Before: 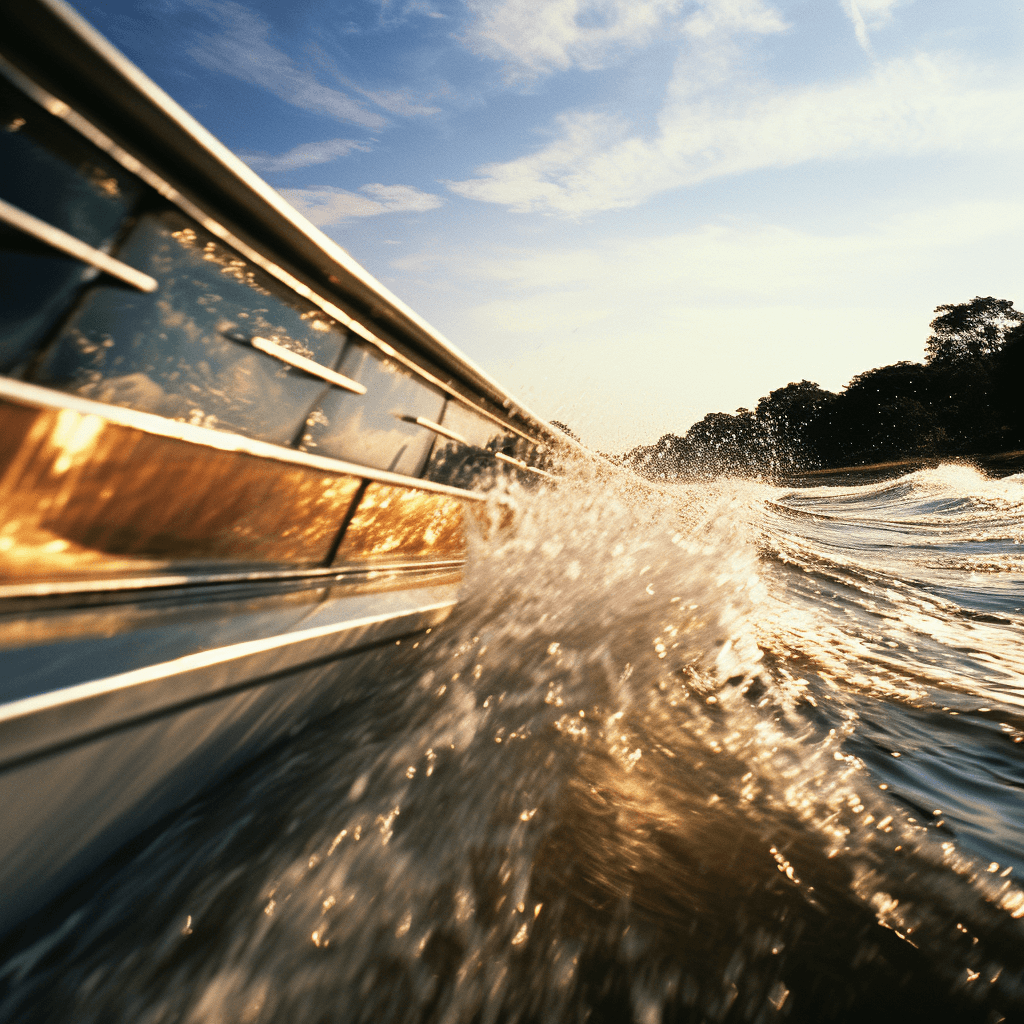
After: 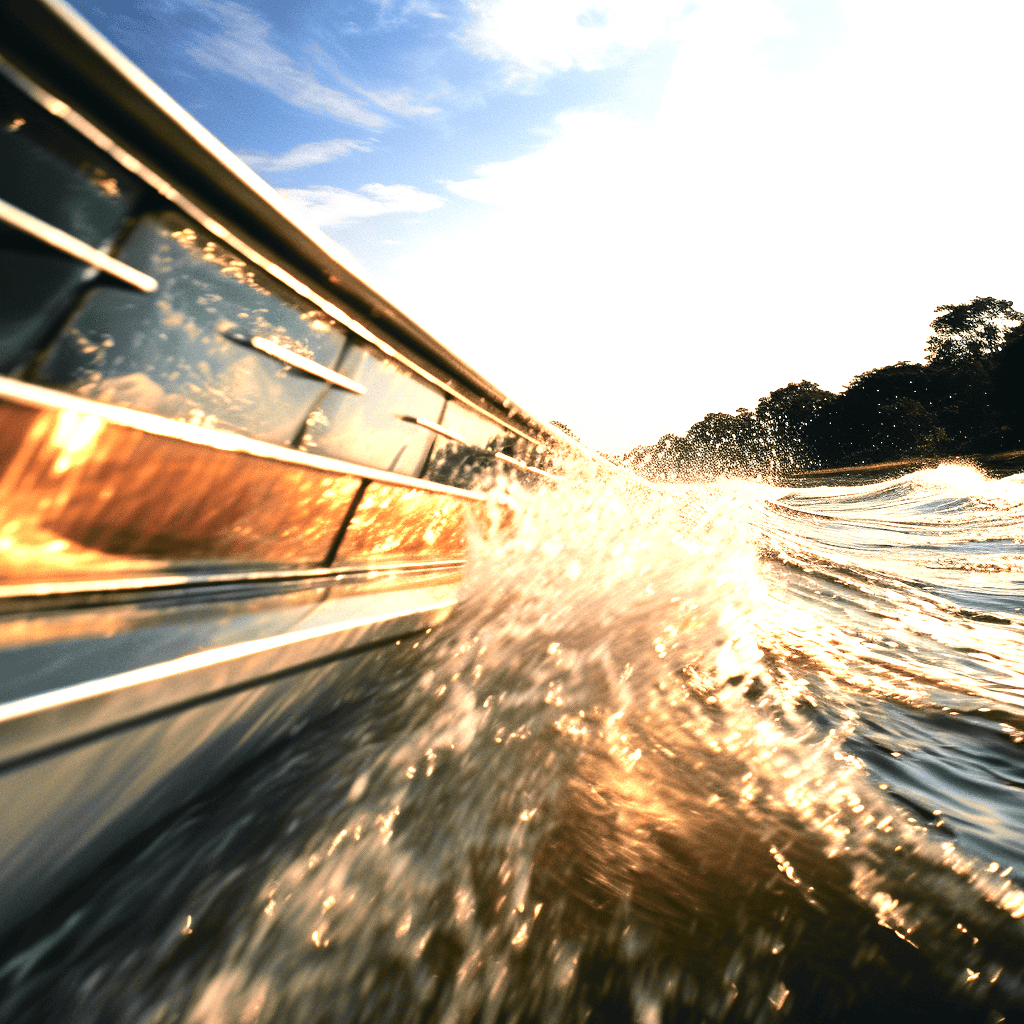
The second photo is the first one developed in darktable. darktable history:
tone curve: curves: ch0 [(0, 0.015) (0.037, 0.032) (0.131, 0.113) (0.275, 0.26) (0.497, 0.531) (0.617, 0.663) (0.704, 0.748) (0.813, 0.842) (0.911, 0.931) (0.997, 1)]; ch1 [(0, 0) (0.301, 0.3) (0.444, 0.438) (0.493, 0.494) (0.501, 0.499) (0.534, 0.543) (0.582, 0.605) (0.658, 0.687) (0.746, 0.79) (1, 1)]; ch2 [(0, 0) (0.246, 0.234) (0.36, 0.356) (0.415, 0.426) (0.476, 0.492) (0.502, 0.499) (0.525, 0.513) (0.533, 0.534) (0.586, 0.598) (0.634, 0.643) (0.706, 0.717) (0.853, 0.83) (1, 0.951)], color space Lab, independent channels, preserve colors none
exposure: exposure 0.935 EV, compensate highlight preservation false
